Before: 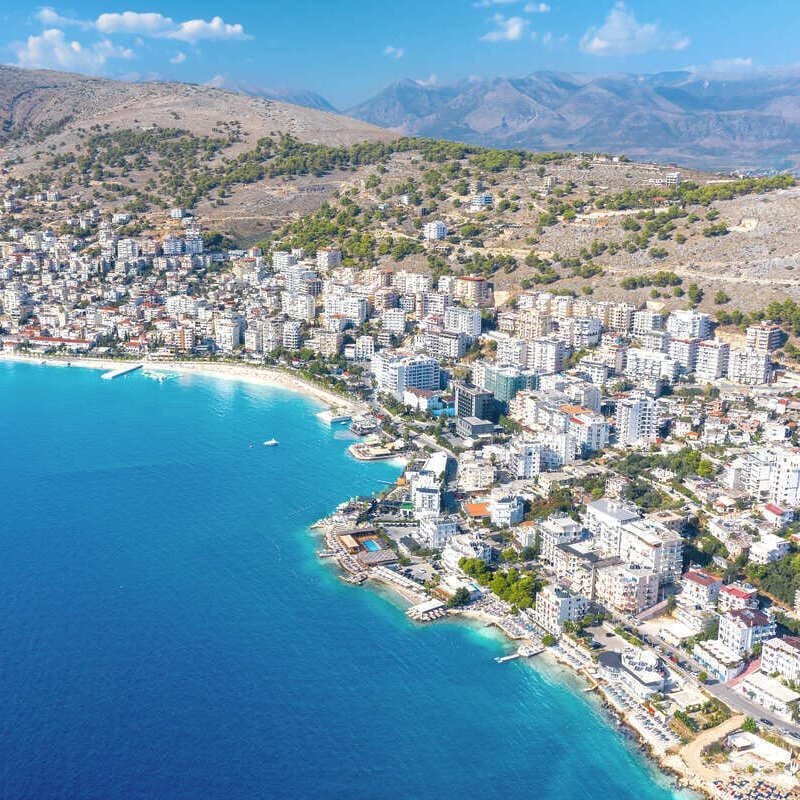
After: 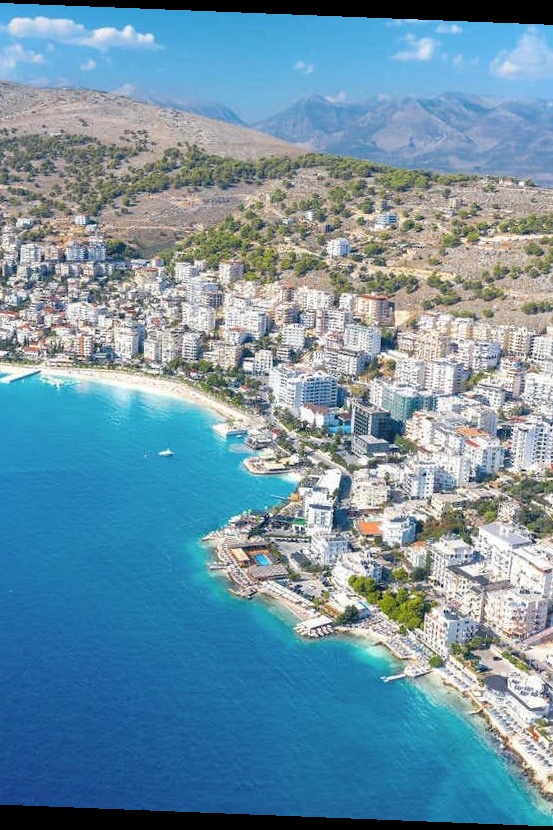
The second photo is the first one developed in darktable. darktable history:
crop and rotate: left 14.436%, right 18.898%
rotate and perspective: rotation 2.27°, automatic cropping off
